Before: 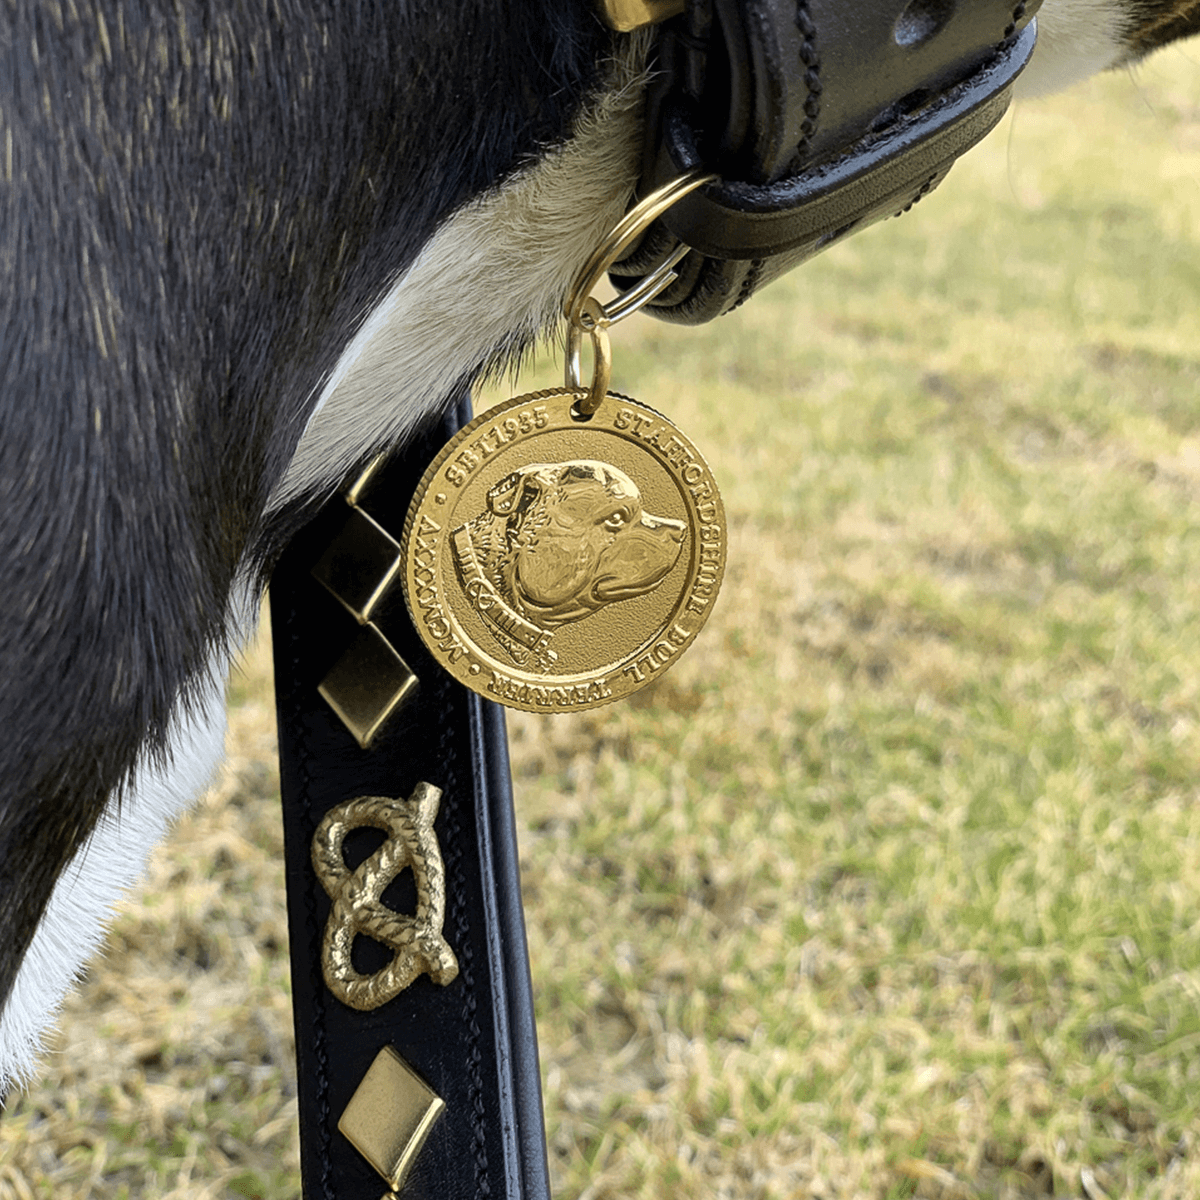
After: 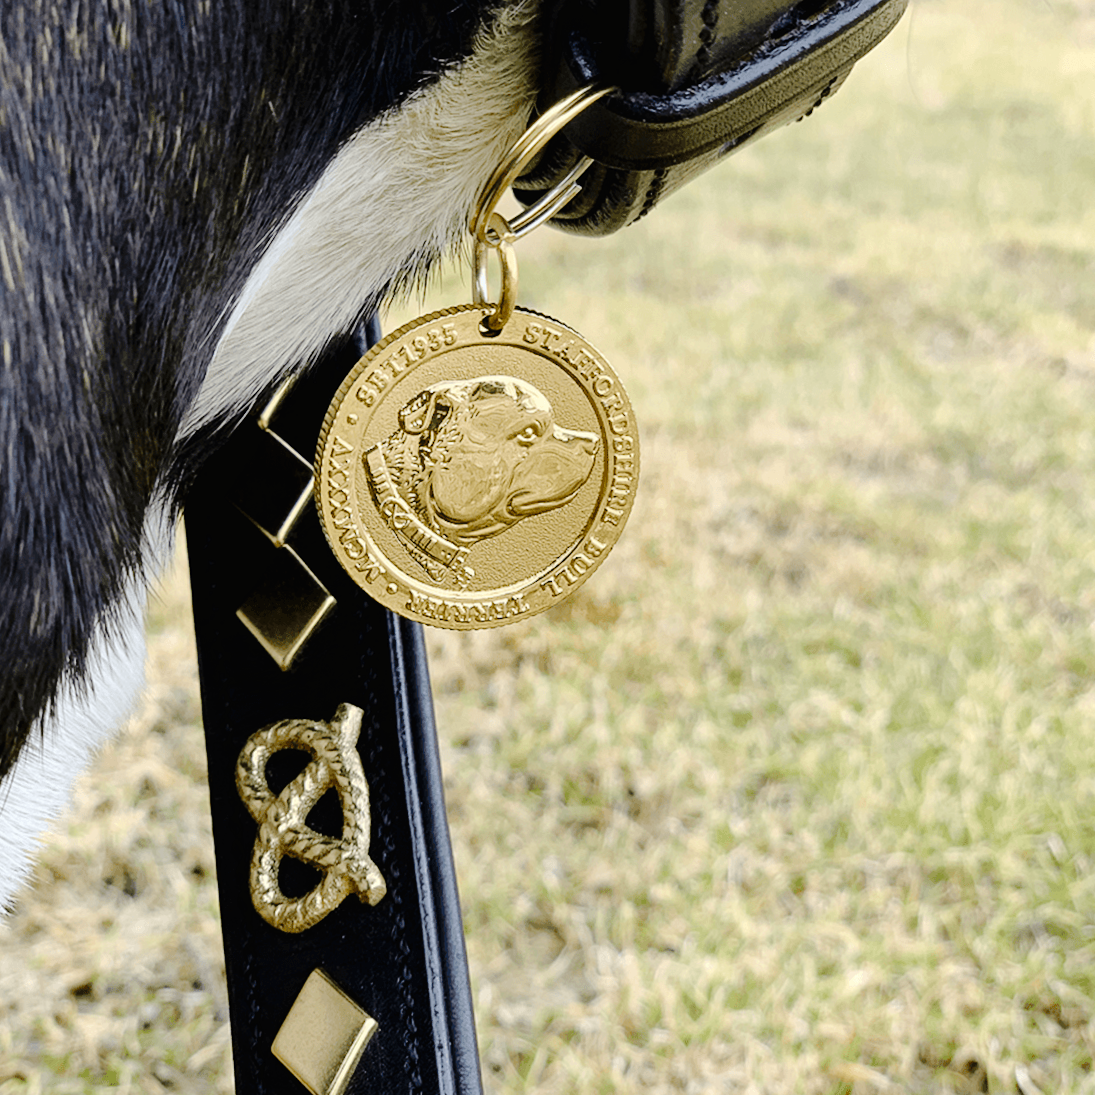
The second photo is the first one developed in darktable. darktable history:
crop and rotate: angle 1.96°, left 5.673%, top 5.673%
tone curve: curves: ch0 [(0, 0) (0.003, 0.013) (0.011, 0.012) (0.025, 0.011) (0.044, 0.016) (0.069, 0.029) (0.1, 0.045) (0.136, 0.074) (0.177, 0.123) (0.224, 0.207) (0.277, 0.313) (0.335, 0.414) (0.399, 0.509) (0.468, 0.599) (0.543, 0.663) (0.623, 0.728) (0.709, 0.79) (0.801, 0.854) (0.898, 0.925) (1, 1)], preserve colors none
